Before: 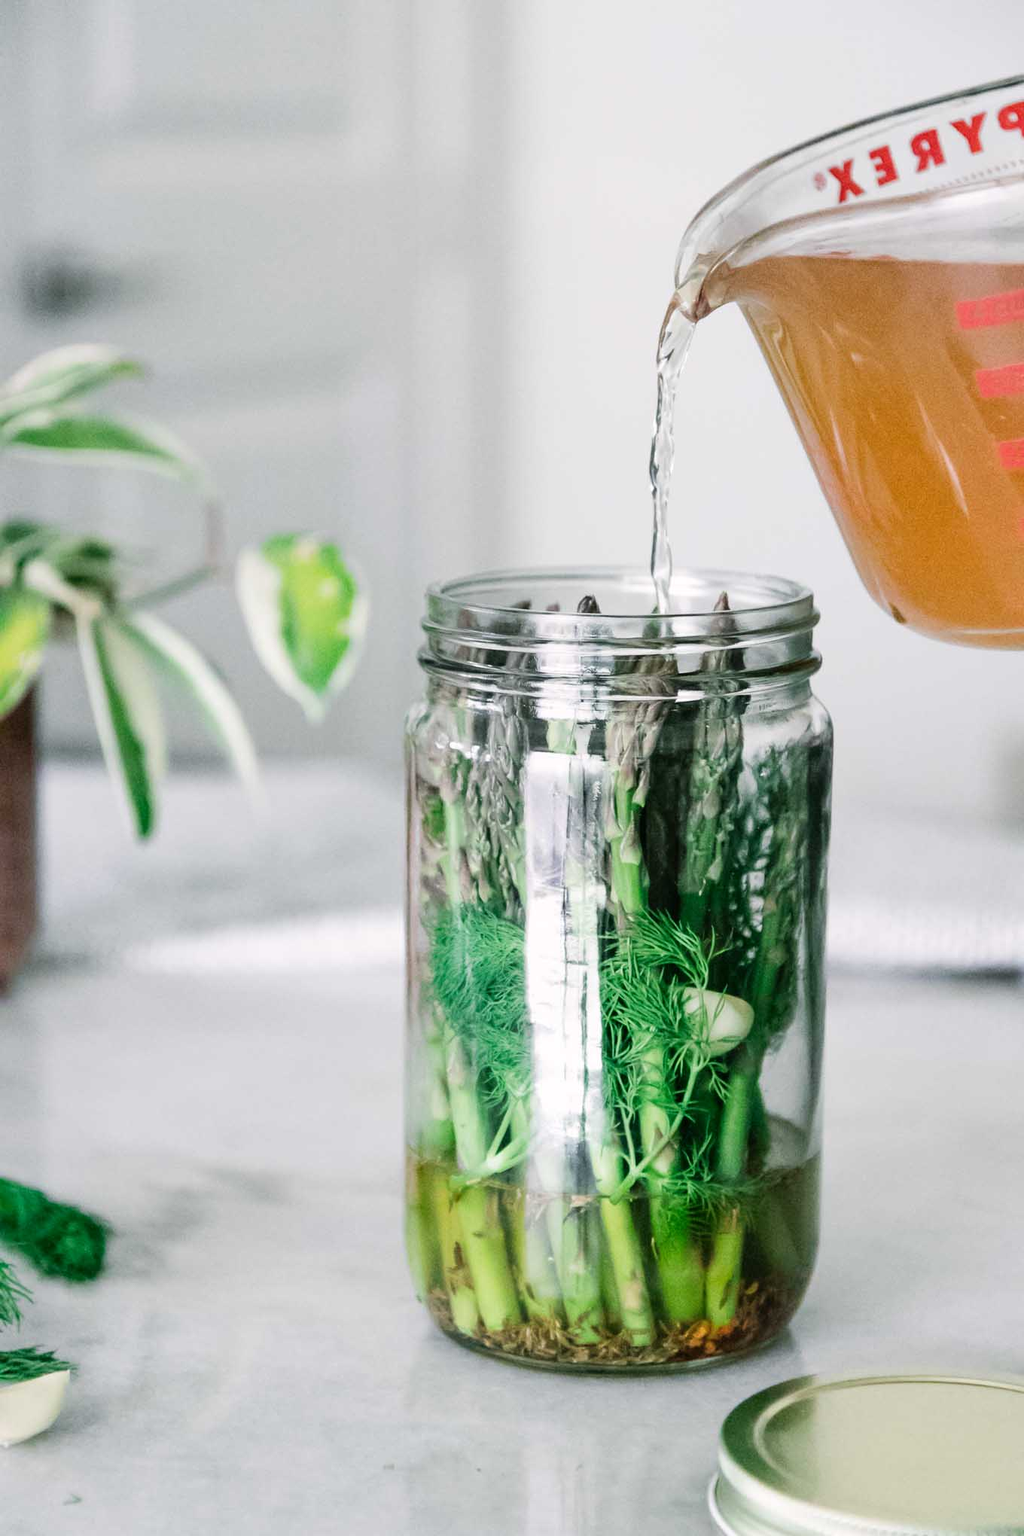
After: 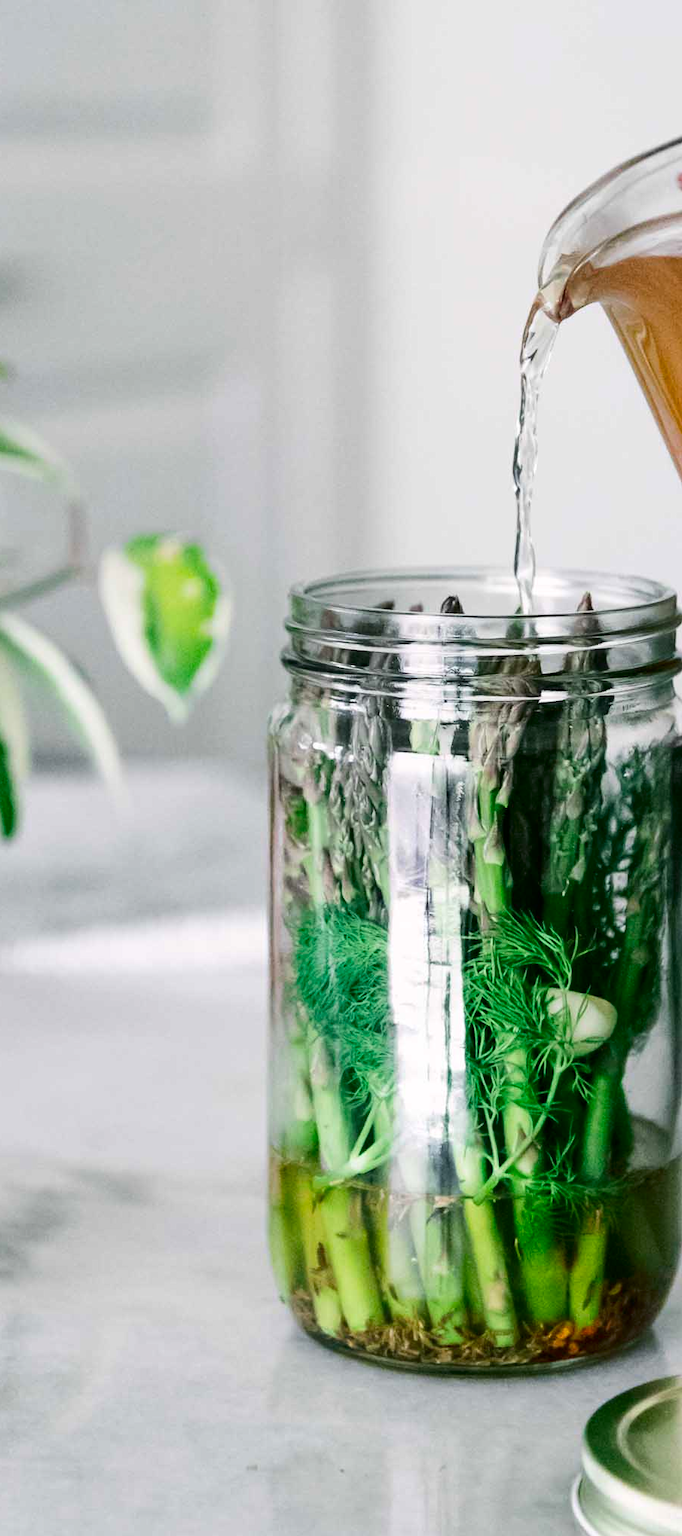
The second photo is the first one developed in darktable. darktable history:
contrast brightness saturation: contrast 0.116, brightness -0.123, saturation 0.2
crop and rotate: left 13.44%, right 19.889%
